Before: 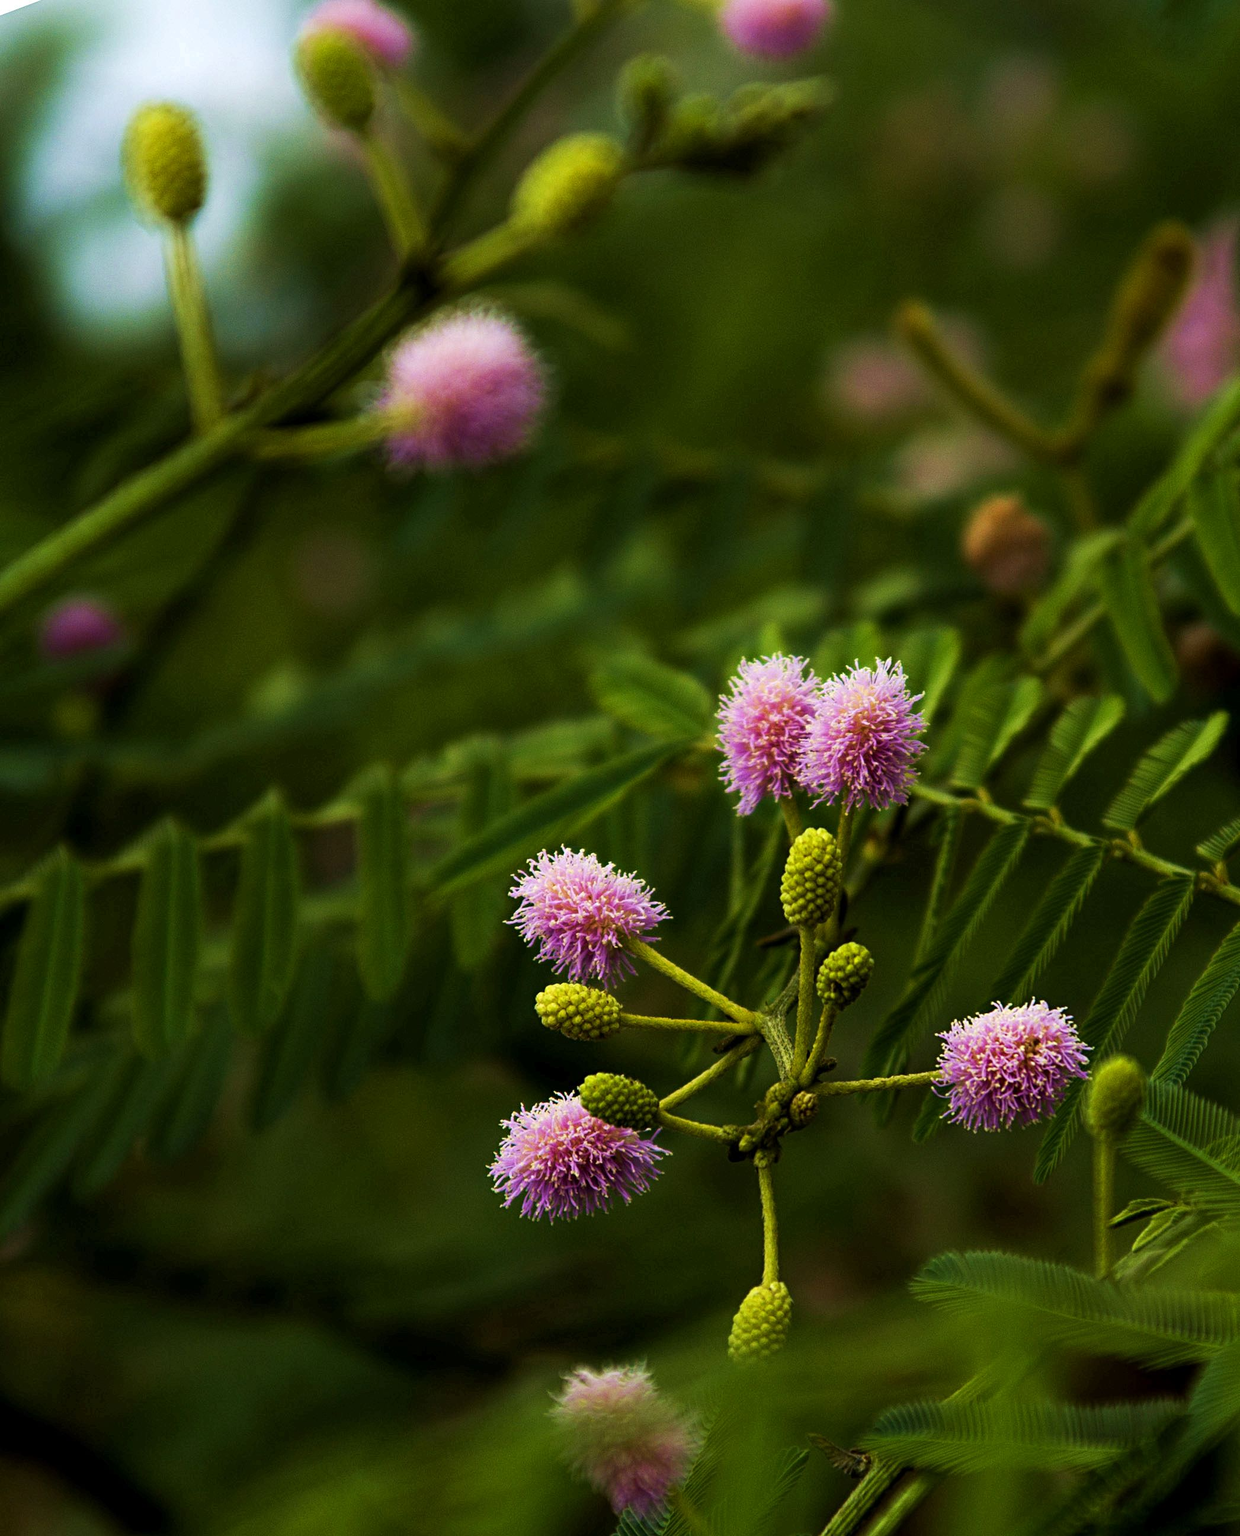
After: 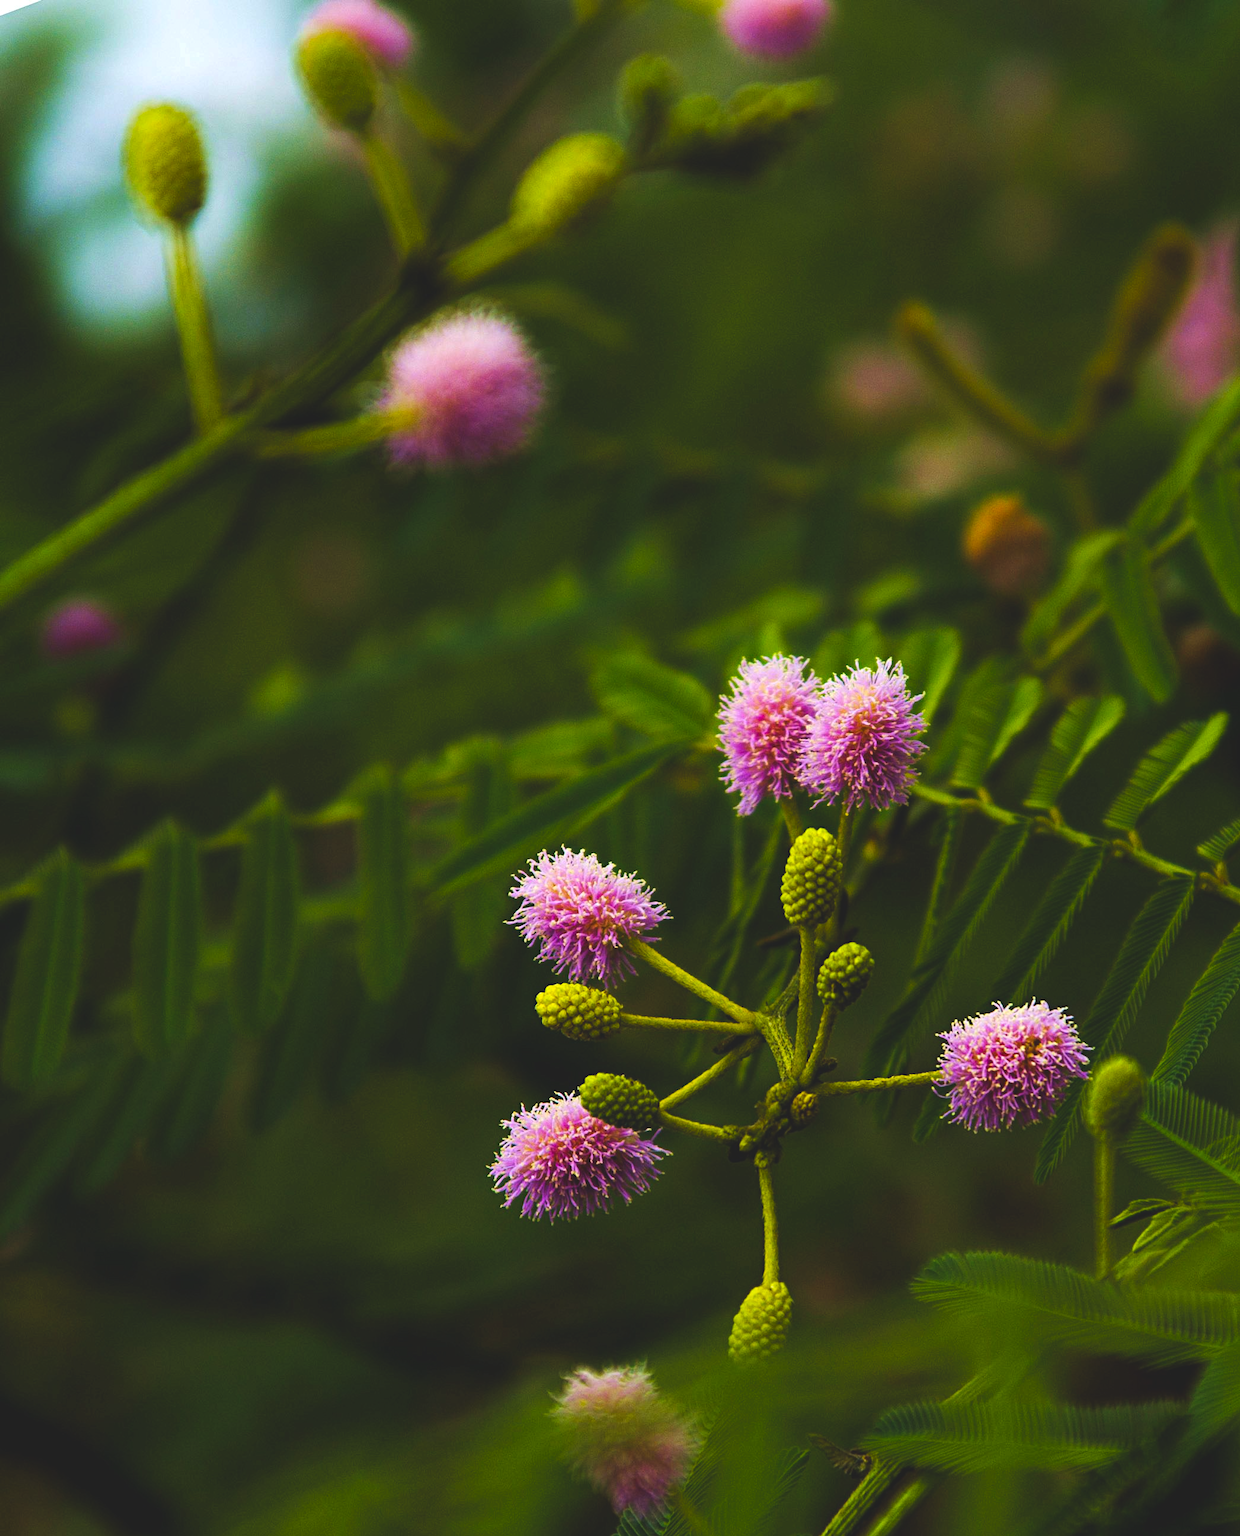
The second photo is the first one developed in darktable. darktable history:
color balance rgb: shadows lift › luminance -20.08%, global offset › luminance 1.967%, perceptual saturation grading › global saturation 29.672%, global vibrance 20%
tone equalizer: on, module defaults
